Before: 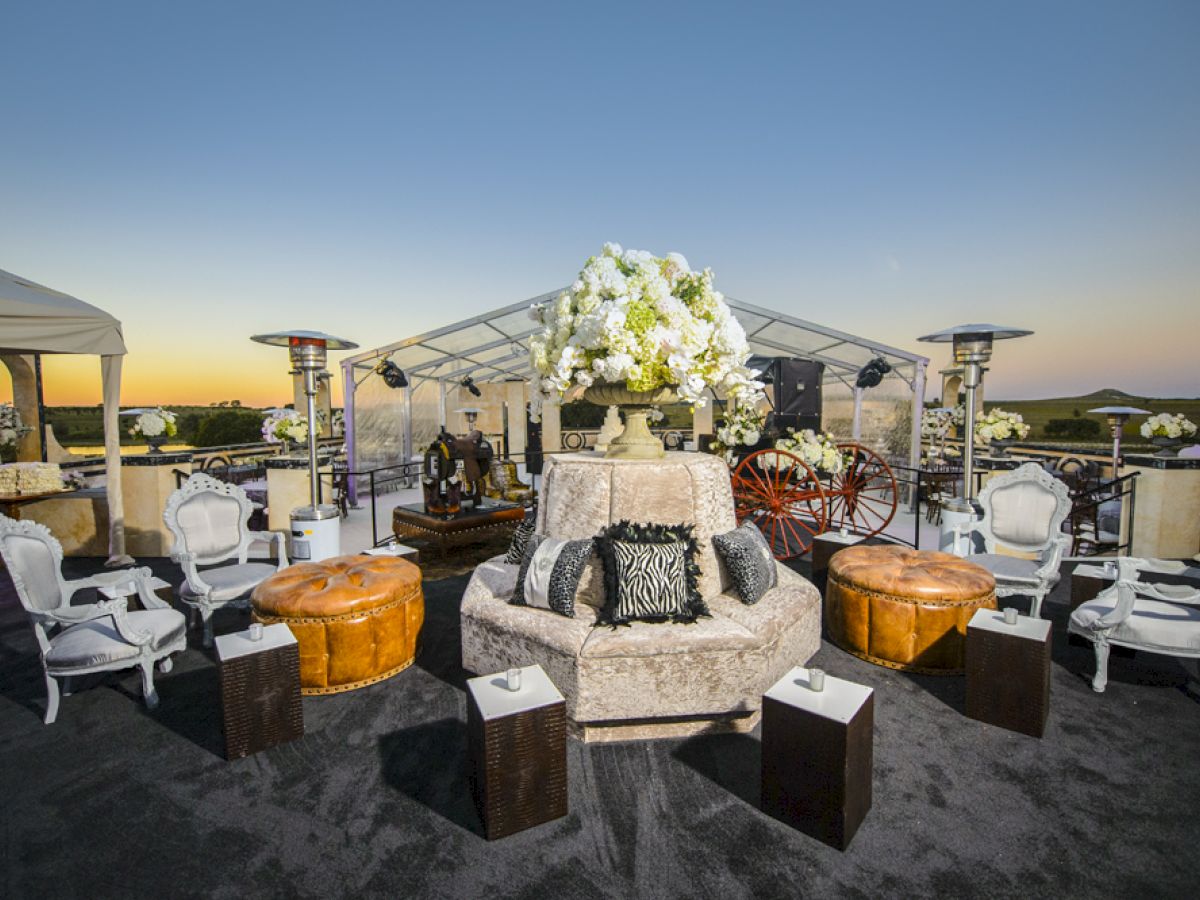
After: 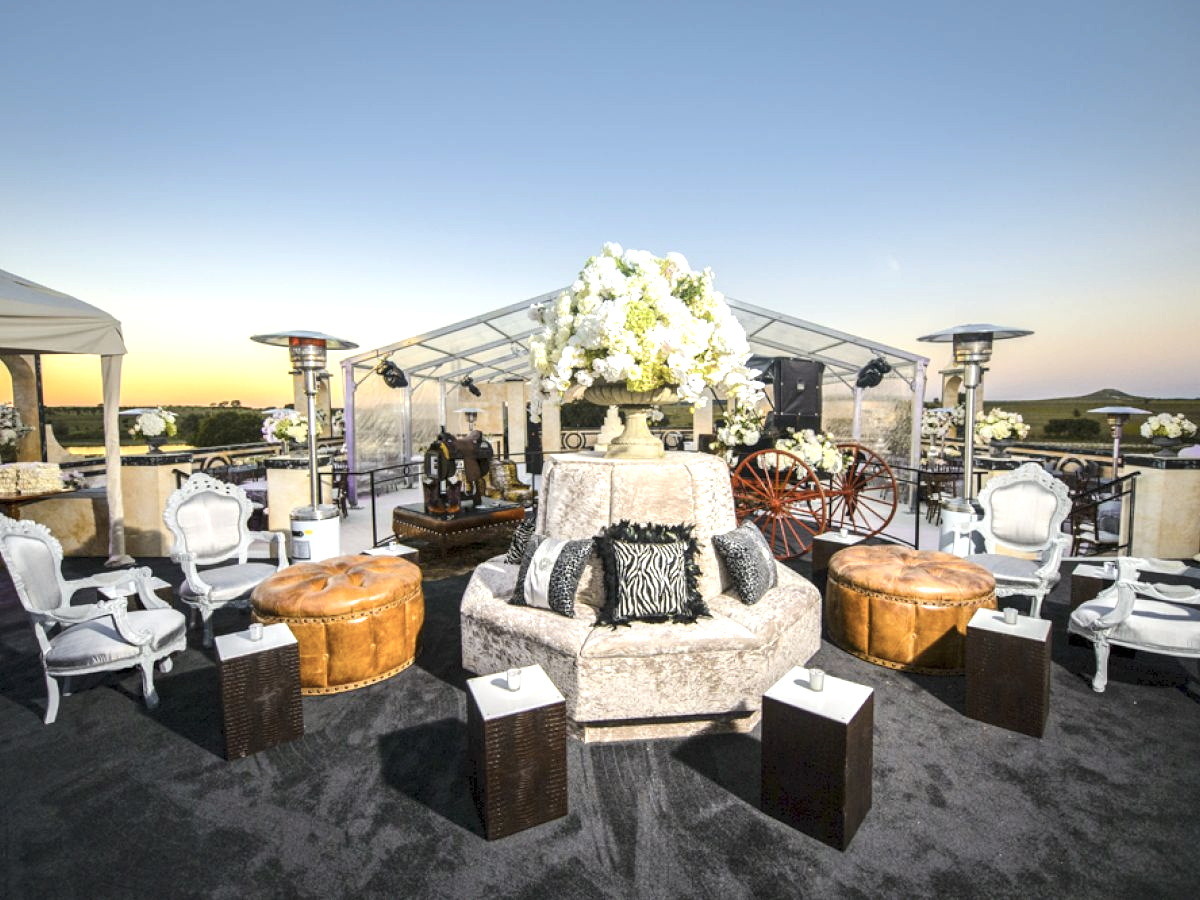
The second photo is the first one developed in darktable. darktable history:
exposure: black level correction 0, exposure 0.7 EV, compensate exposure bias true, compensate highlight preservation false
contrast brightness saturation: contrast 0.06, brightness -0.01, saturation -0.23
